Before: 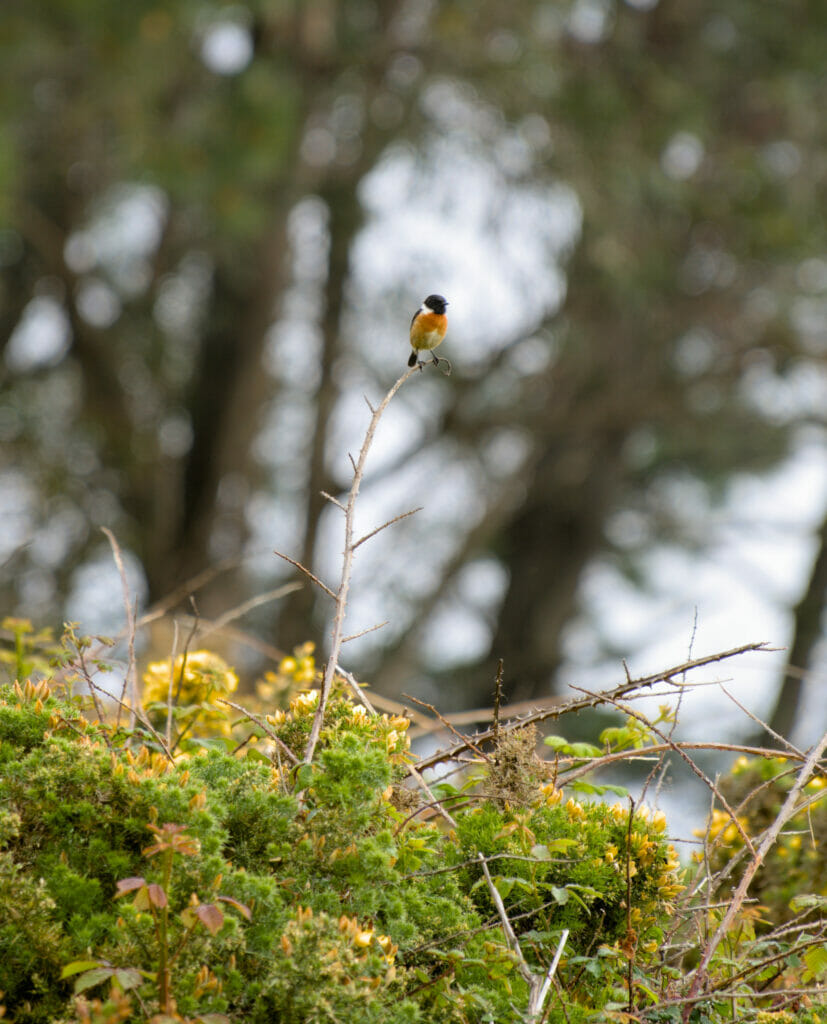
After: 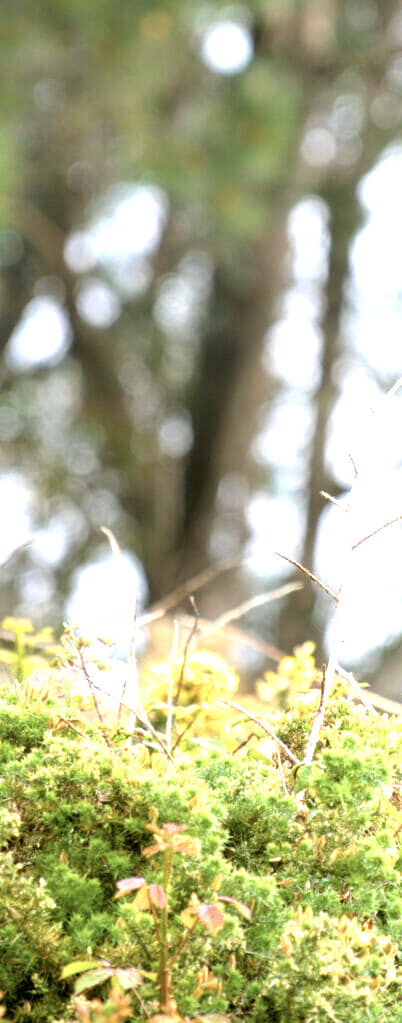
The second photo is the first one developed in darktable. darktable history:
crop and rotate: left 0.05%, top 0%, right 51.24%
color calibration: illuminant as shot in camera, x 0.358, y 0.373, temperature 4628.91 K, gamut compression 2.97
exposure: black level correction 0.001, exposure 1.655 EV, compensate highlight preservation false
